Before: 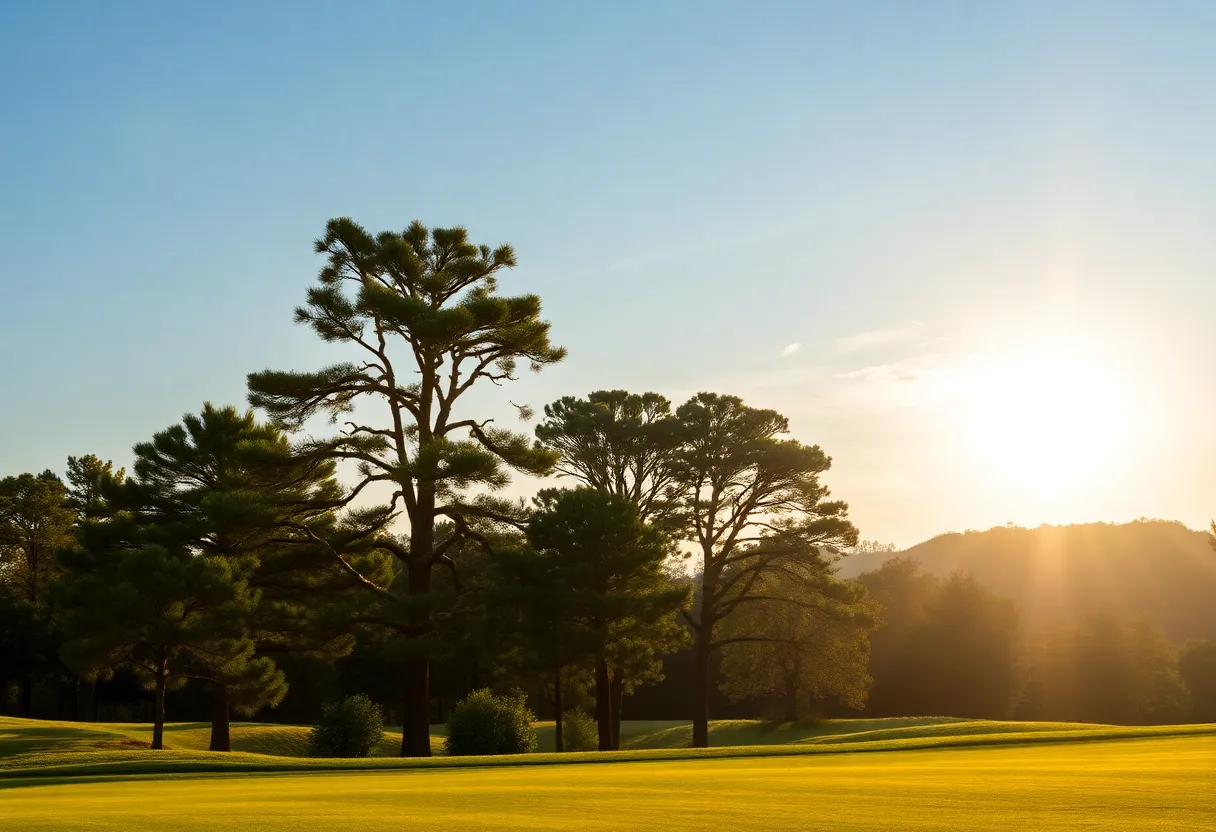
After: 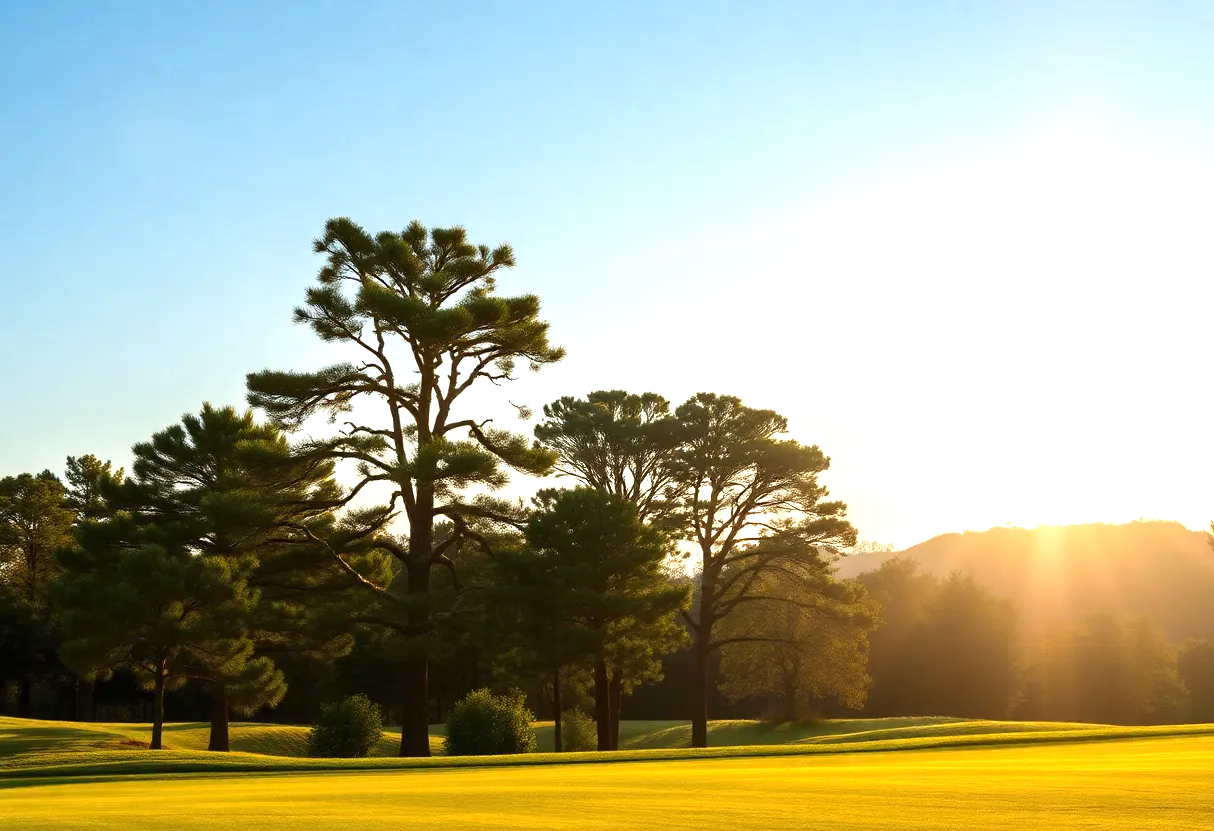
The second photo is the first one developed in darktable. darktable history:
crop and rotate: left 0.126%
exposure: black level correction 0, exposure 0.7 EV, compensate exposure bias true, compensate highlight preservation false
